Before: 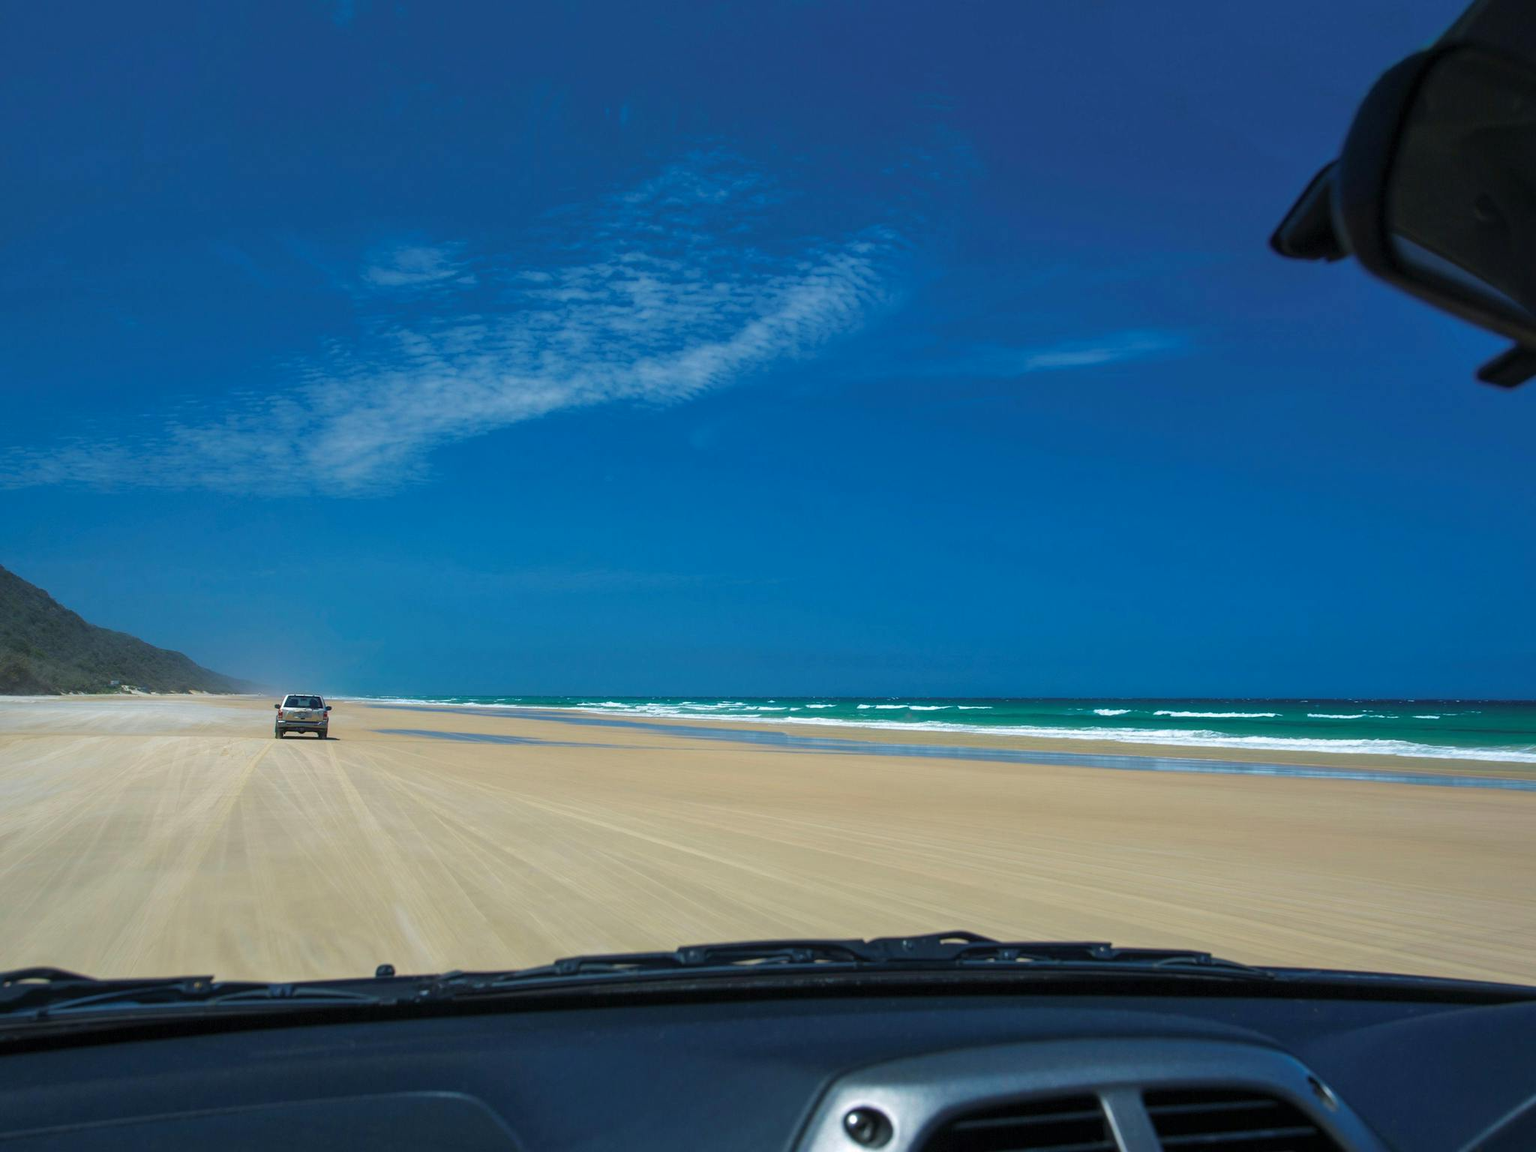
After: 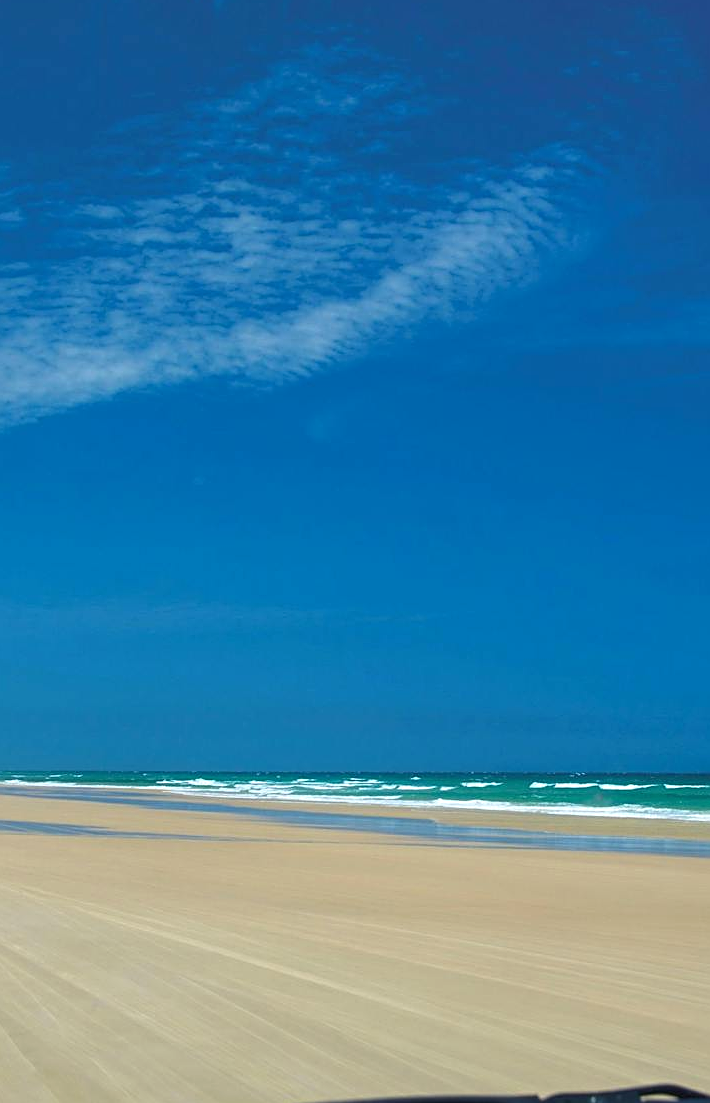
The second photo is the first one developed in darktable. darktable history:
exposure: exposure 0.153 EV, compensate highlight preservation false
crop and rotate: left 29.937%, top 10.28%, right 35.381%, bottom 17.857%
sharpen: on, module defaults
